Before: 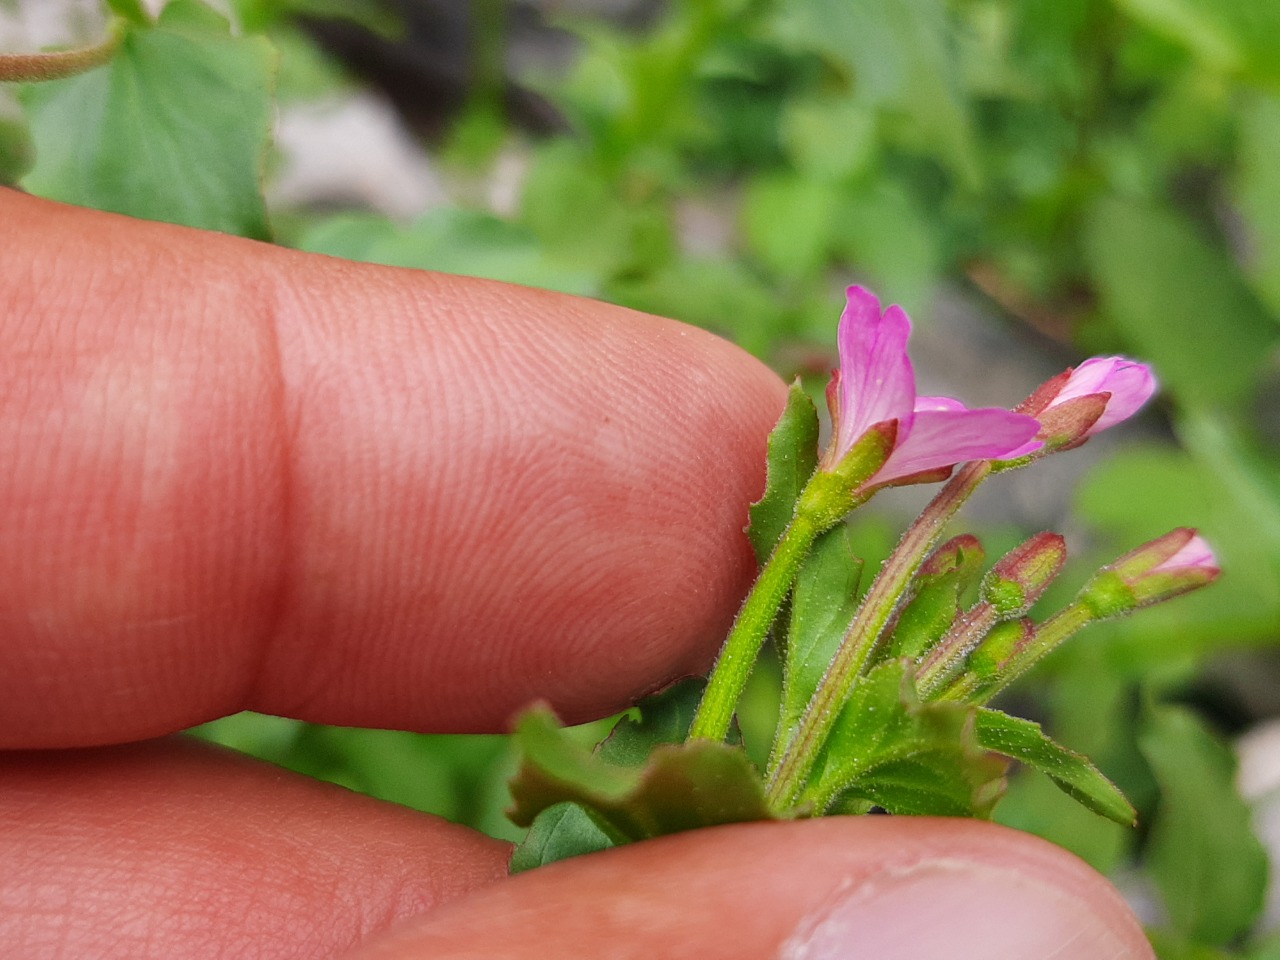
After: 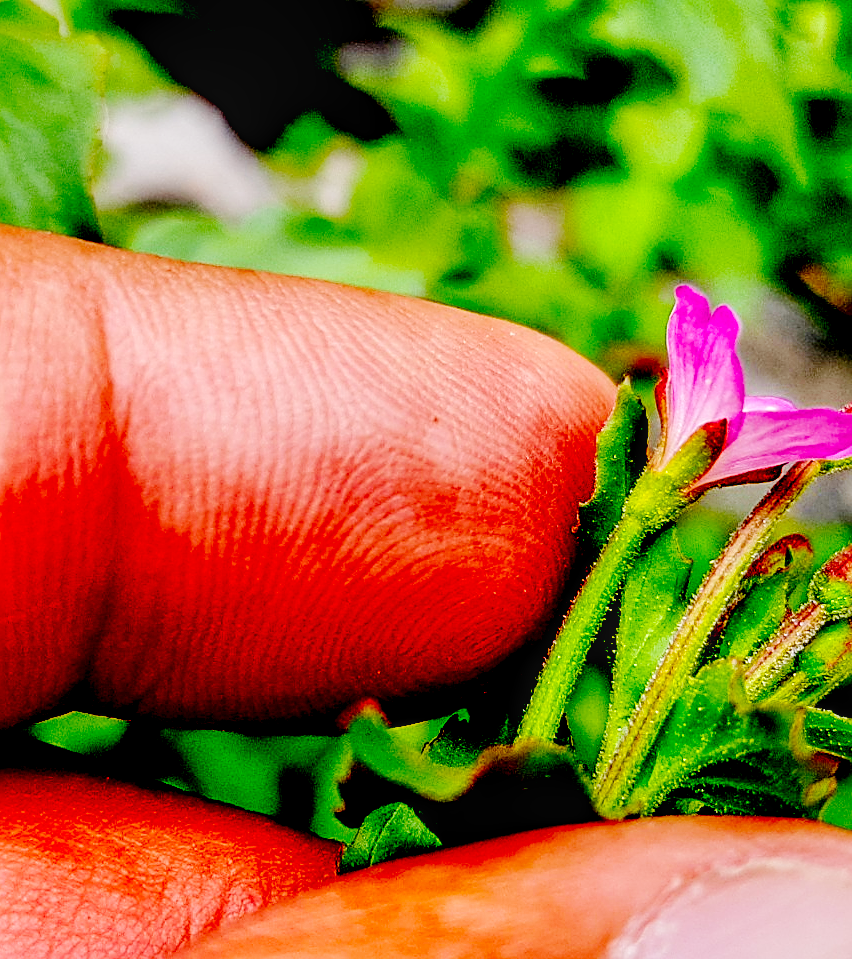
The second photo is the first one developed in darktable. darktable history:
local contrast: on, module defaults
sharpen: on, module defaults
crop and rotate: left 13.367%, right 20.049%
tone equalizer: -7 EV 0.165 EV, -6 EV 0.584 EV, -5 EV 1.17 EV, -4 EV 1.37 EV, -3 EV 1.12 EV, -2 EV 0.6 EV, -1 EV 0.145 EV, smoothing diameter 24.84%, edges refinement/feathering 9.09, preserve details guided filter
exposure: black level correction 0.098, exposure -0.095 EV, compensate highlight preservation false
base curve: curves: ch0 [(0, 0) (0.036, 0.025) (0.121, 0.166) (0.206, 0.329) (0.605, 0.79) (1, 1)], preserve colors none
